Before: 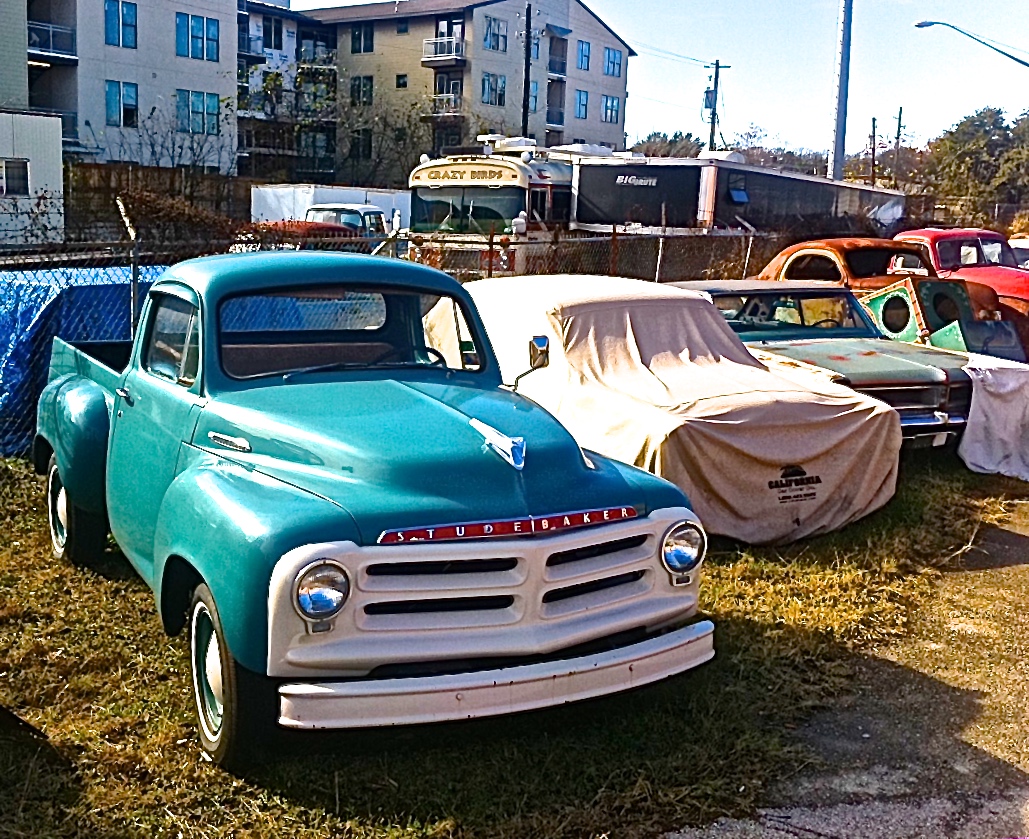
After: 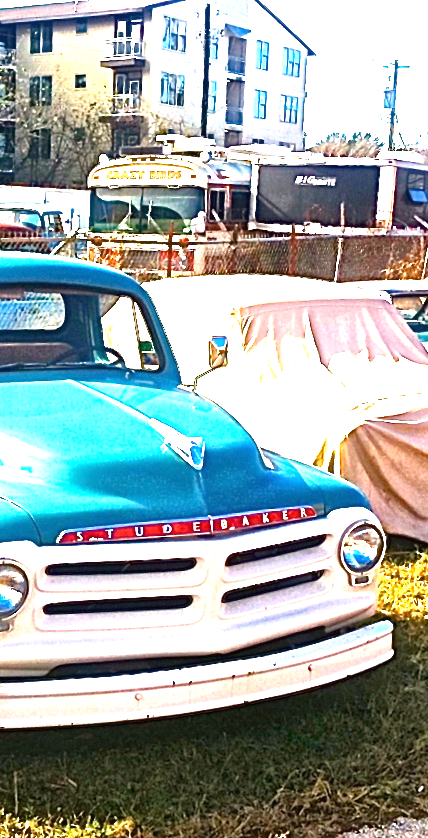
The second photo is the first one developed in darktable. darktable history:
exposure: black level correction 0, exposure 2.088 EV, compensate exposure bias true, compensate highlight preservation false
crop: left 31.229%, right 27.105%
white balance: red 1.045, blue 0.932
